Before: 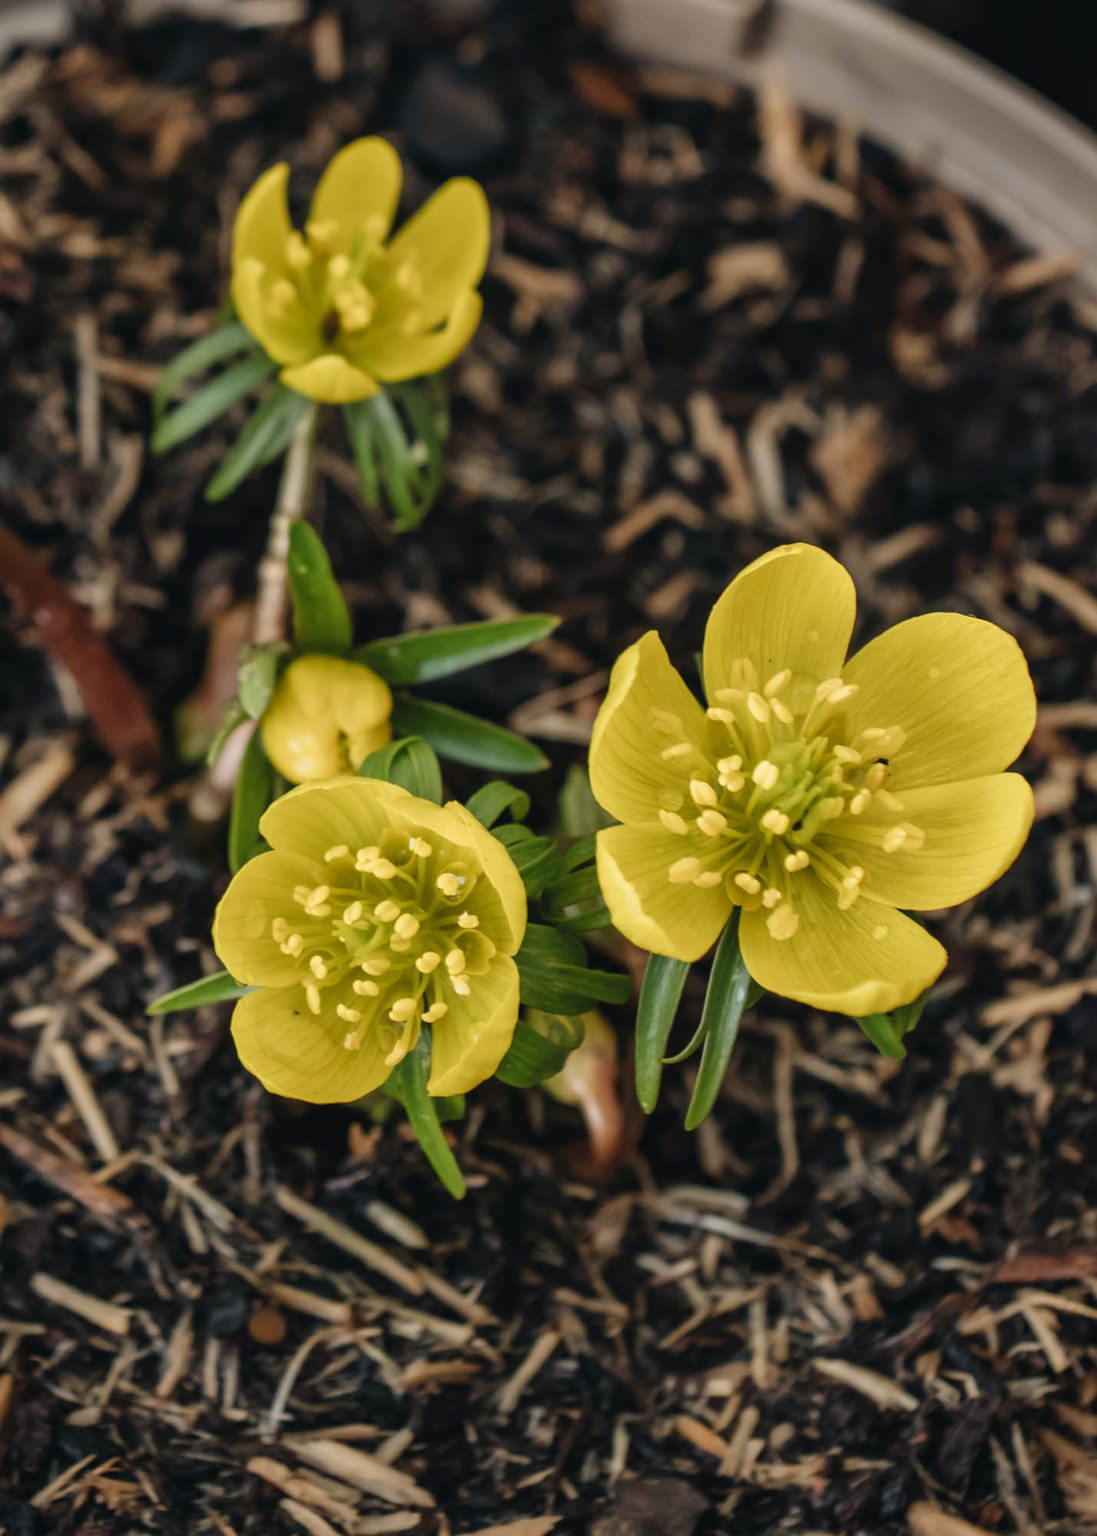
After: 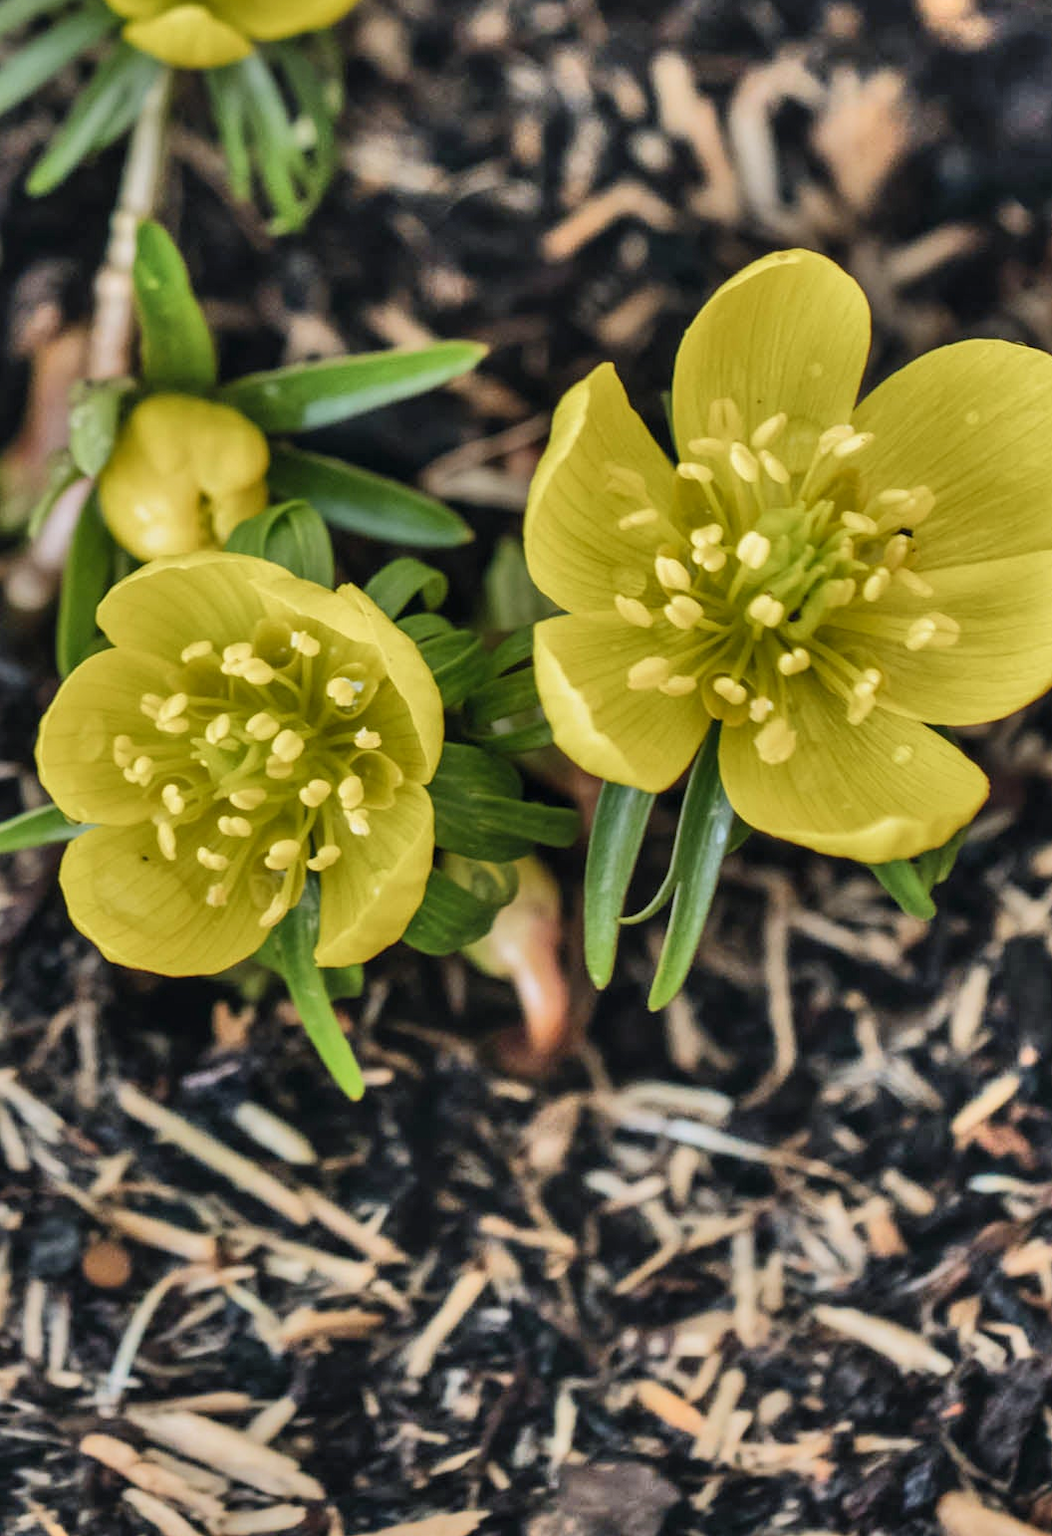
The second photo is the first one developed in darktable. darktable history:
white balance: red 0.954, blue 1.079
shadows and highlights: shadows 75, highlights -25, soften with gaussian
crop: left 16.871%, top 22.857%, right 9.116%
local contrast: highlights 100%, shadows 100%, detail 120%, midtone range 0.2
